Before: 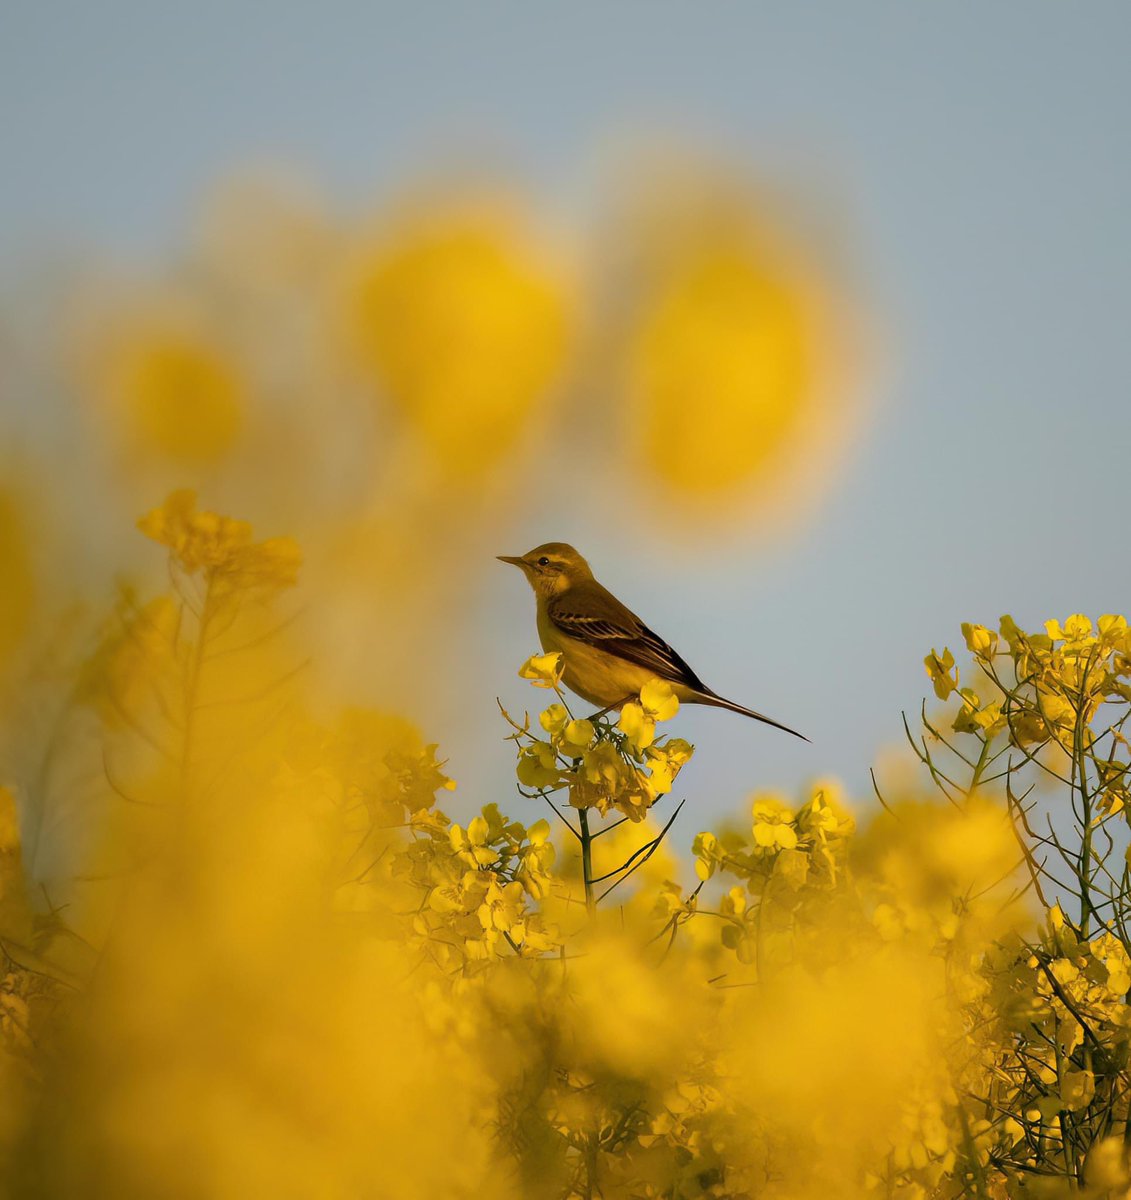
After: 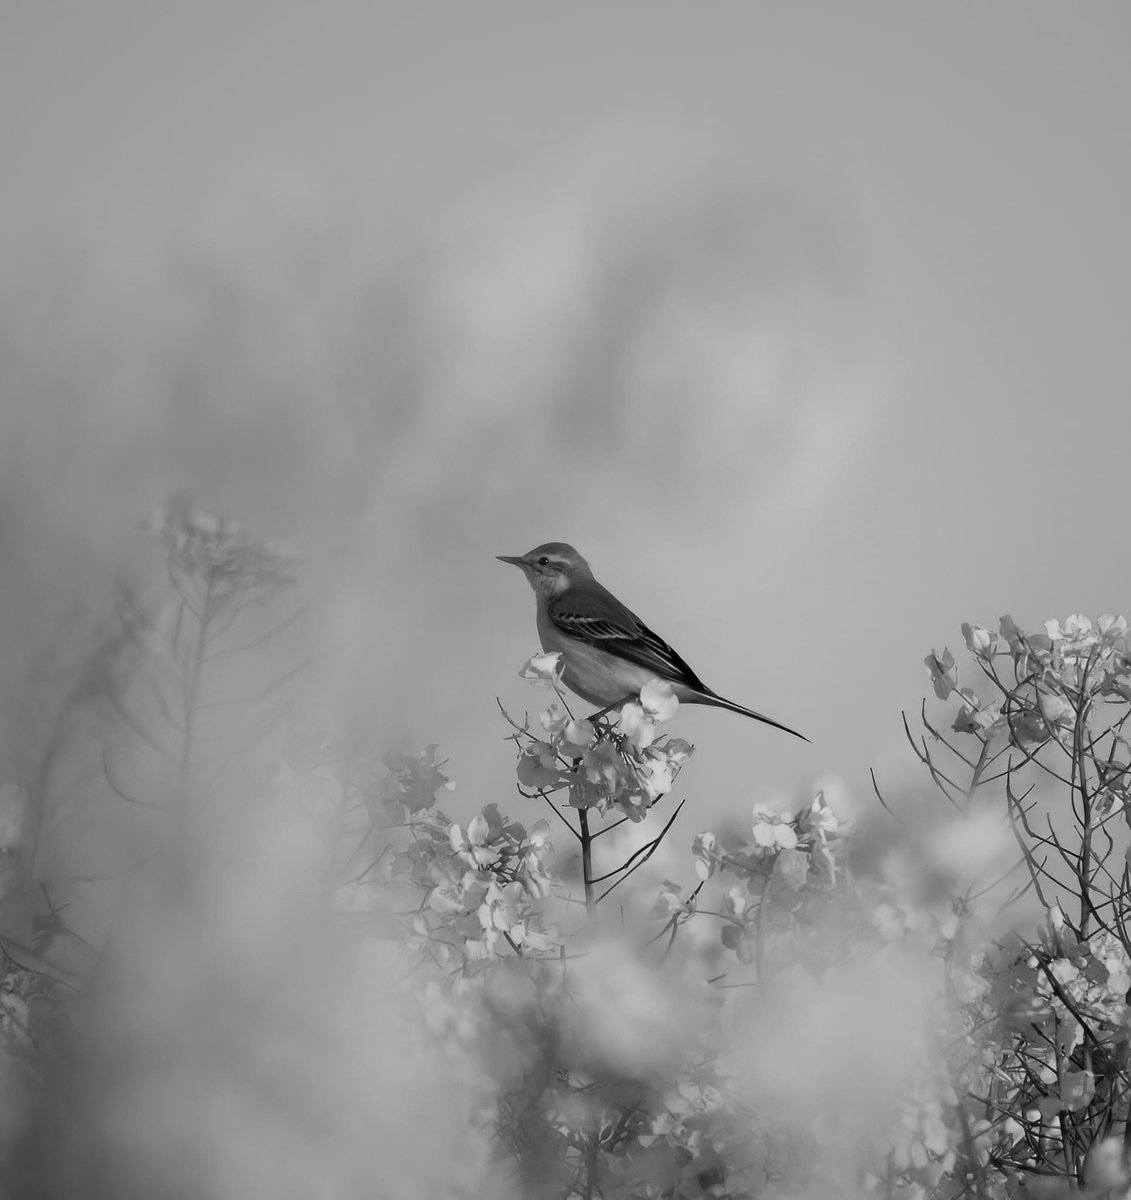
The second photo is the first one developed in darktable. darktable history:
monochrome: on, module defaults
color contrast: green-magenta contrast 0.8, blue-yellow contrast 1.1, unbound 0
white balance: red 1, blue 1
